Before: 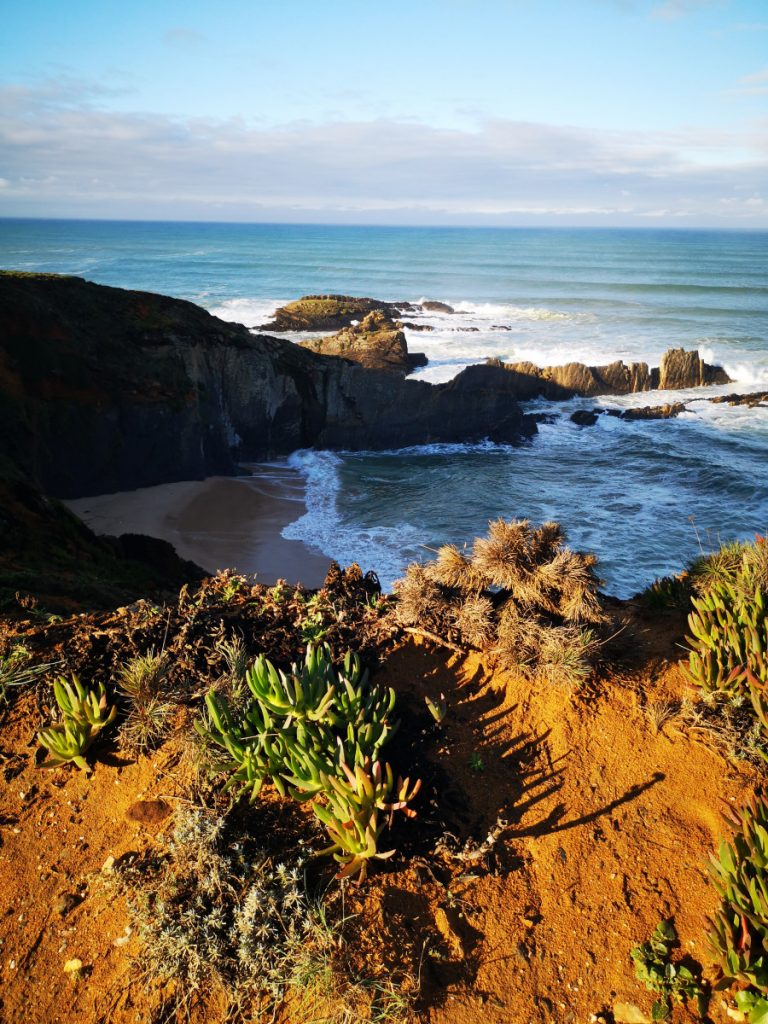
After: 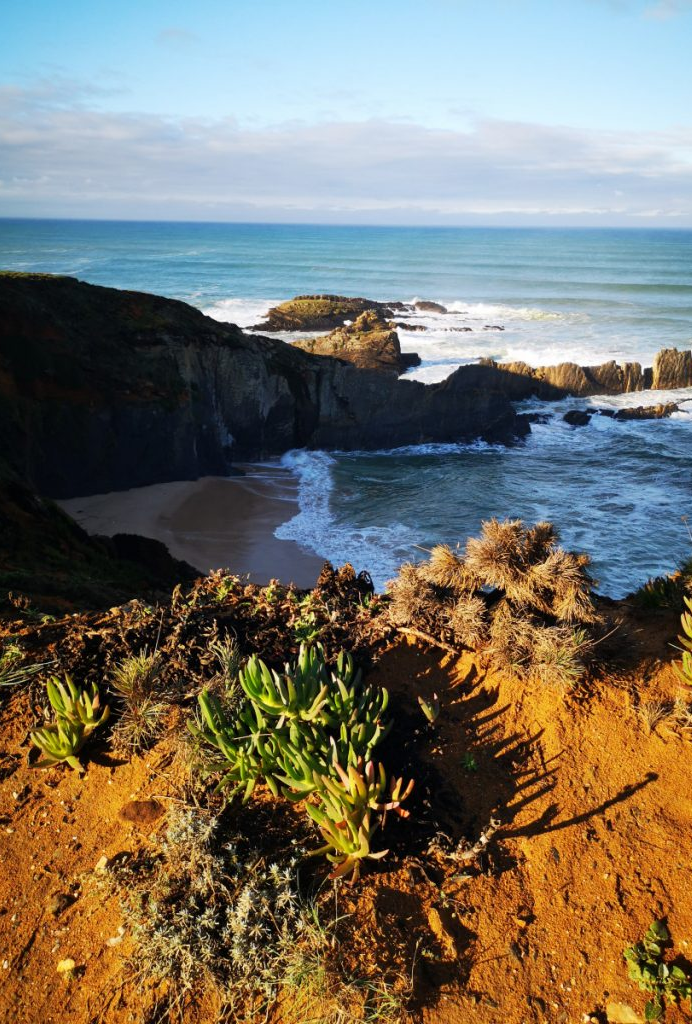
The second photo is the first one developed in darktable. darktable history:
crop and rotate: left 1.03%, right 8.772%
